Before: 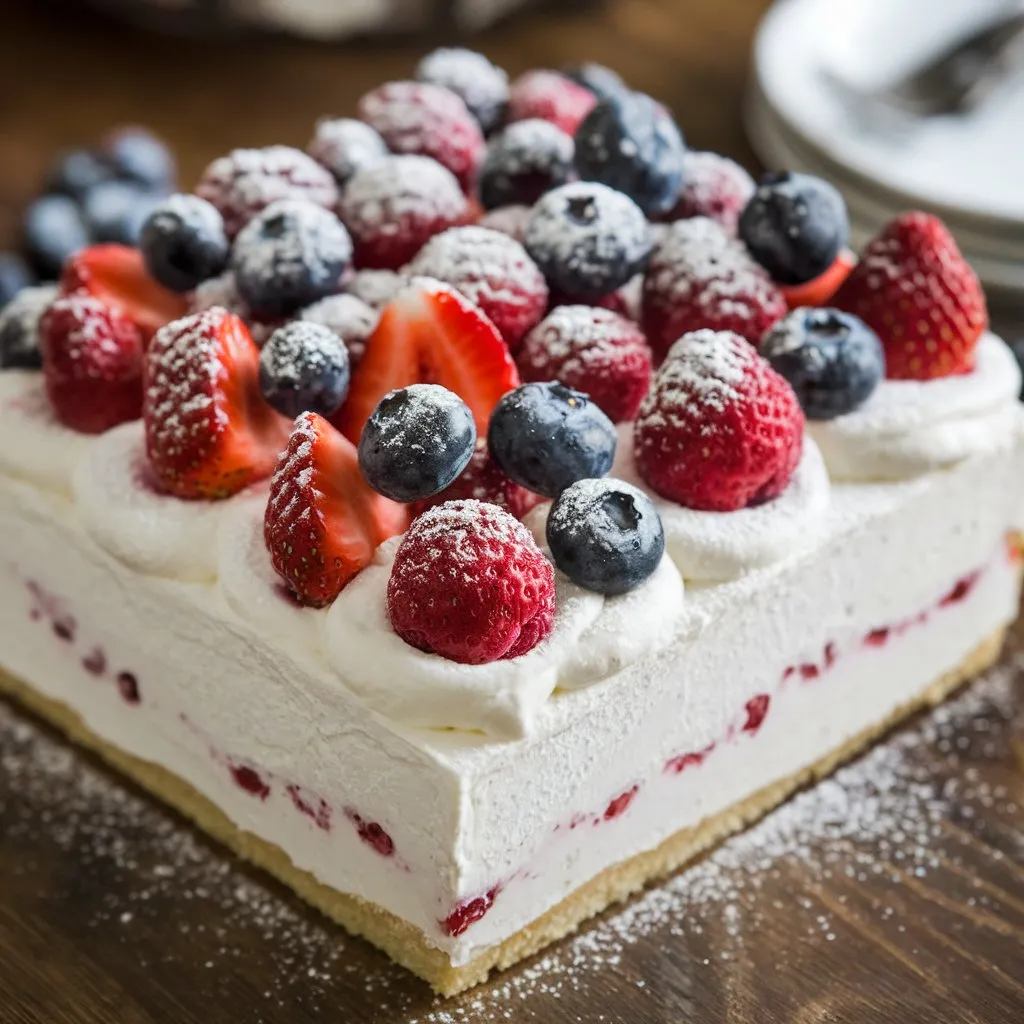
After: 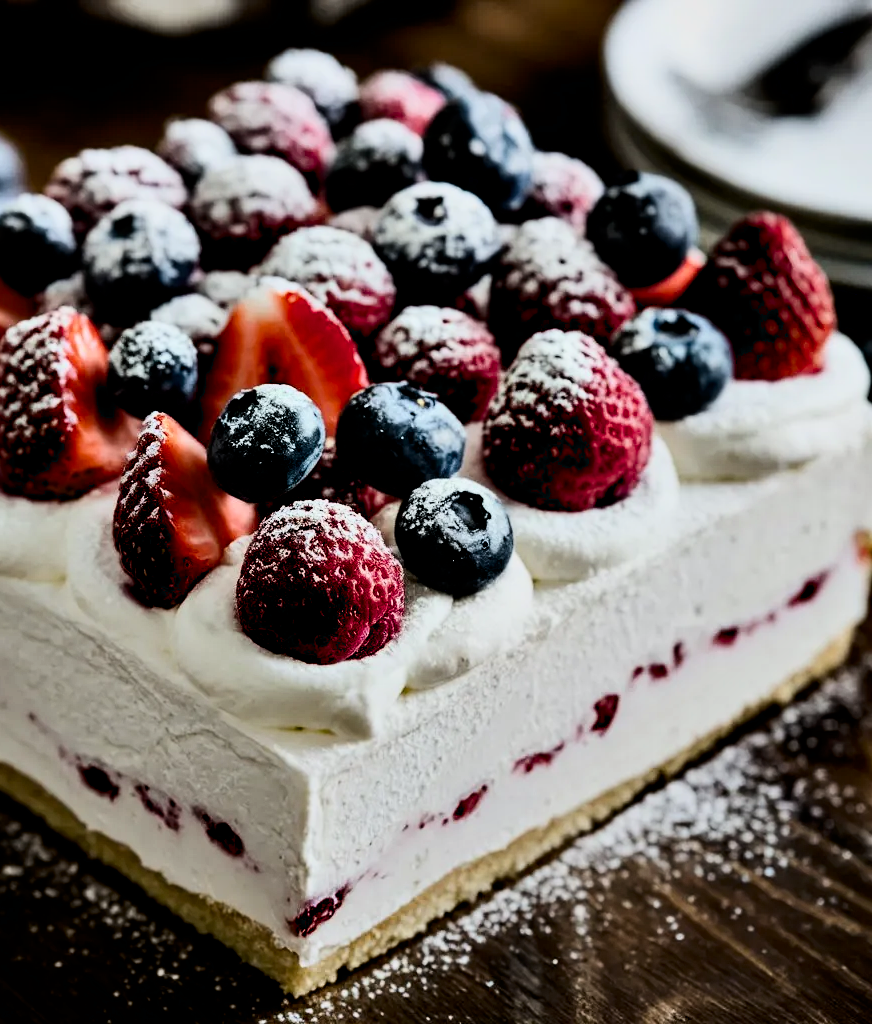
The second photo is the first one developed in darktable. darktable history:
crop and rotate: left 14.763%
filmic rgb: black relative exposure -7.74 EV, white relative exposure 4.37 EV, hardness 3.76, latitude 49.56%, contrast 1.101, color science v6 (2022), iterations of high-quality reconstruction 0
shadows and highlights: radius 126.15, shadows 21.17, highlights -21.67, low approximation 0.01
contrast brightness saturation: contrast 0.281
contrast equalizer: y [[0.6 ×6], [0.55 ×6], [0 ×6], [0 ×6], [0 ×6]]
exposure: black level correction 0.009, exposure -0.613 EV, compensate highlight preservation false
